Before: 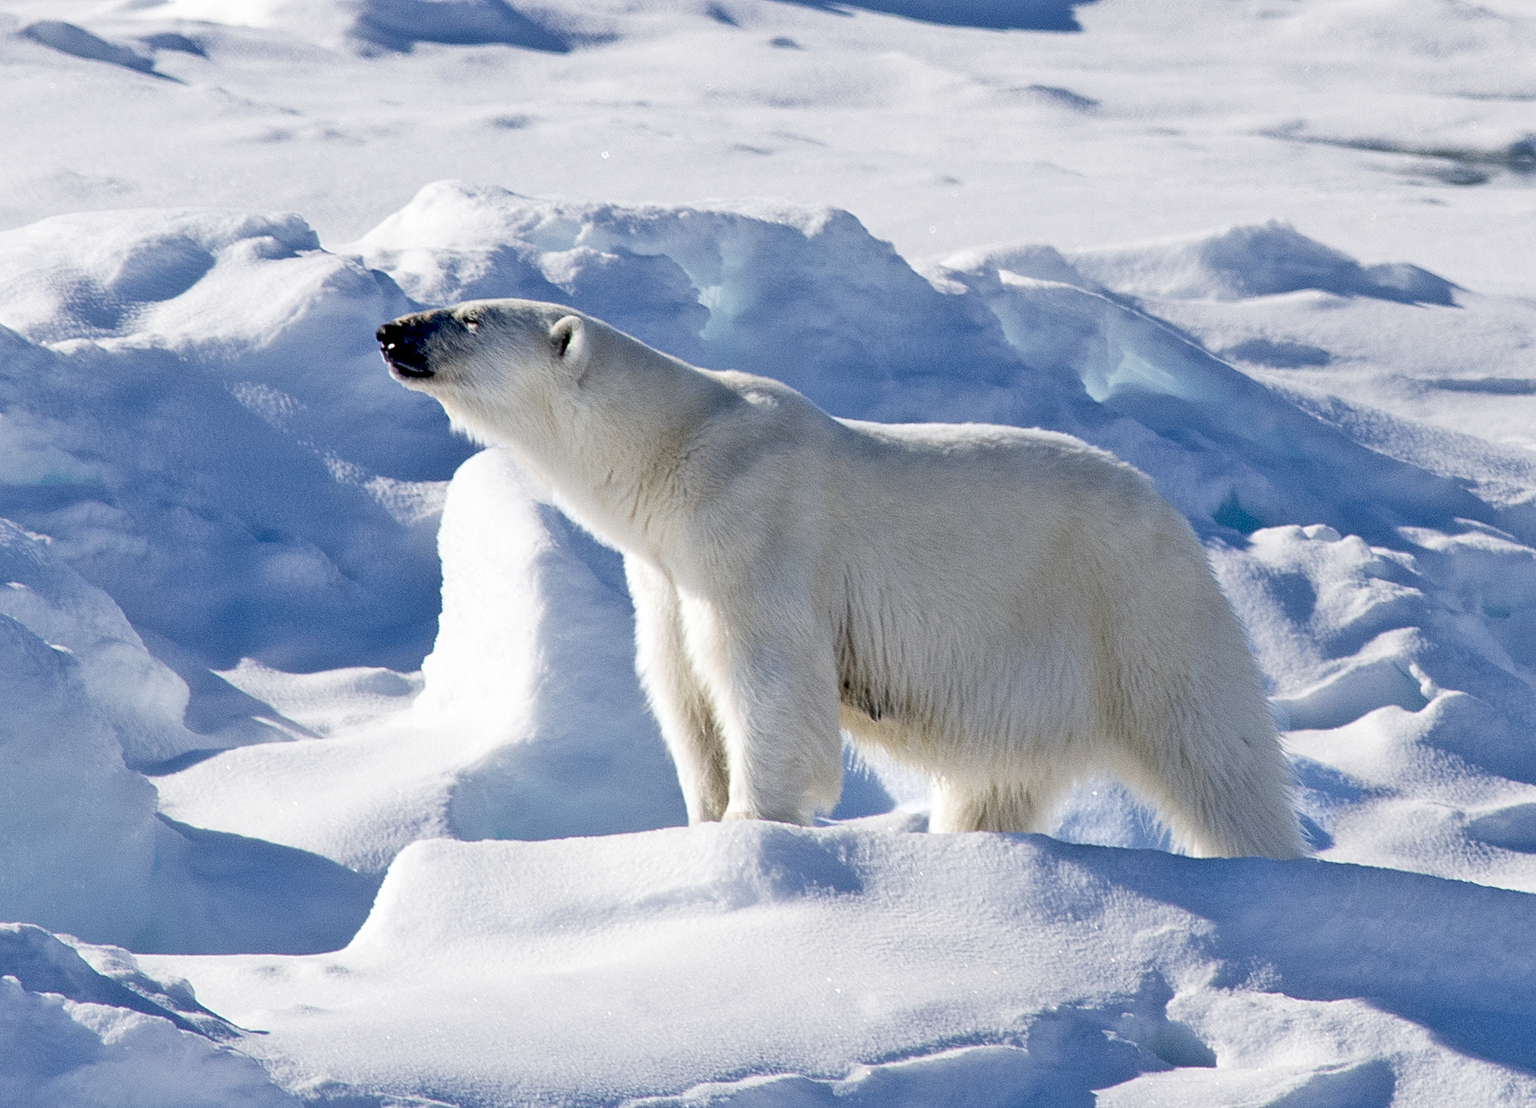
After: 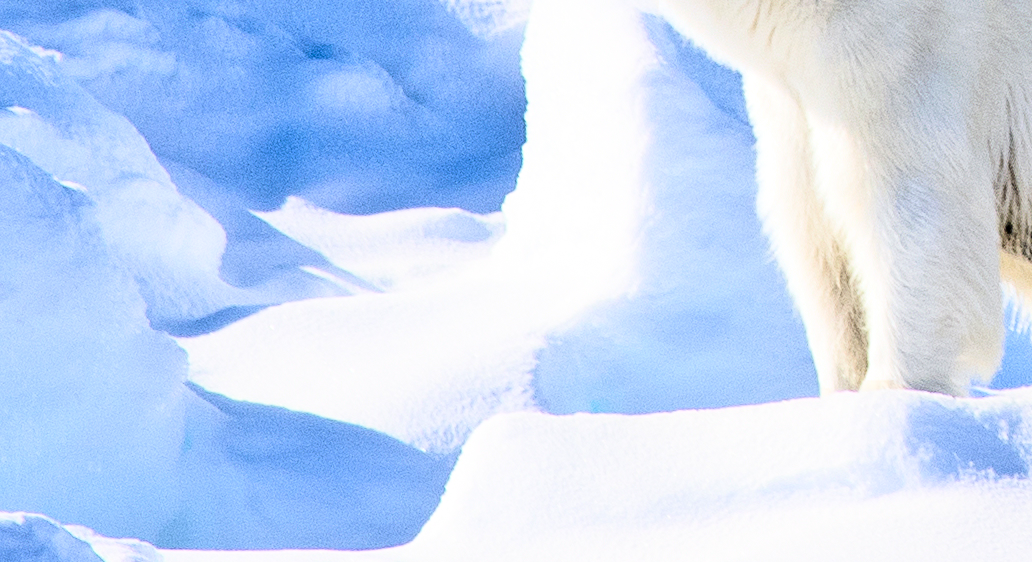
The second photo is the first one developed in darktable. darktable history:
crop: top 44.483%, right 43.593%, bottom 12.892%
tone curve: curves: ch0 [(0, 0) (0.004, 0) (0.133, 0.071) (0.325, 0.456) (0.832, 0.957) (1, 1)], color space Lab, linked channels, preserve colors none
